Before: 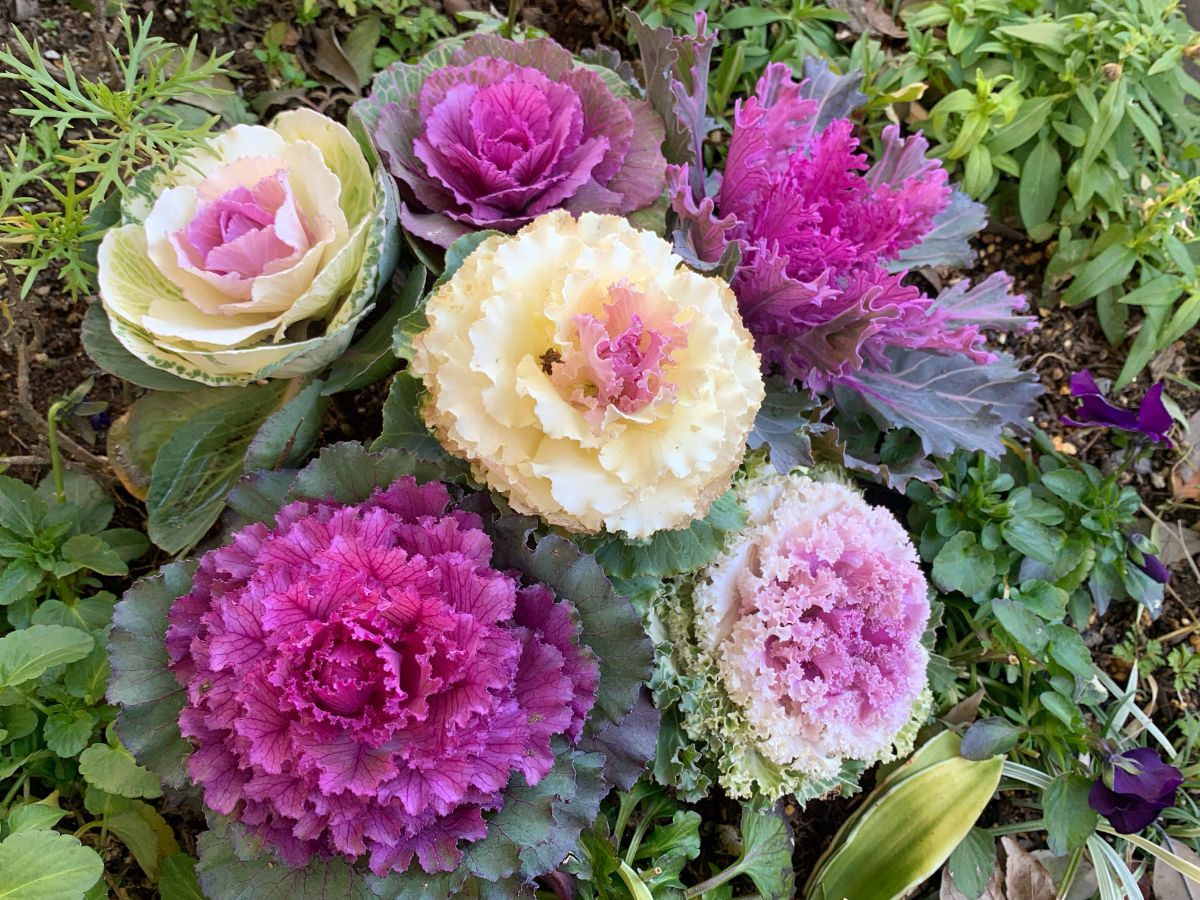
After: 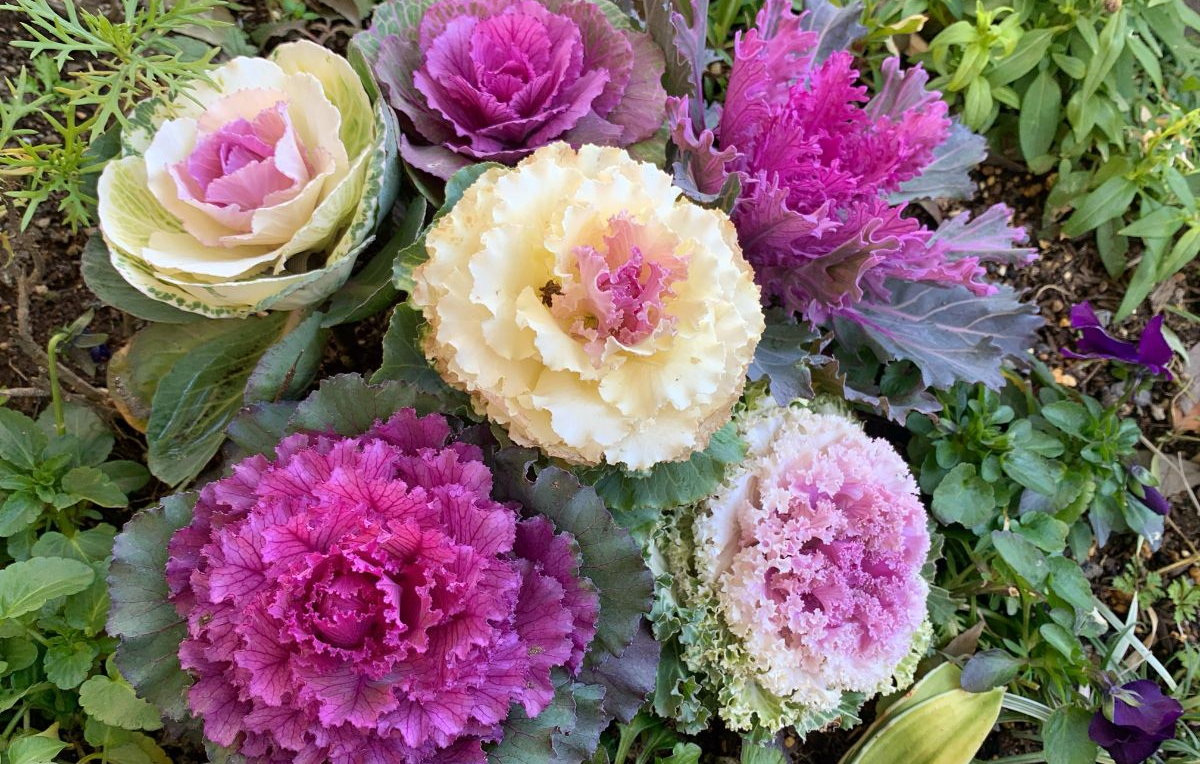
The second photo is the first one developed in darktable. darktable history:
tone equalizer: on, module defaults
crop: top 7.602%, bottom 7.475%
shadows and highlights: shadows 33.11, highlights -45.84, compress 49.58%, shadows color adjustment 97.67%, soften with gaussian
